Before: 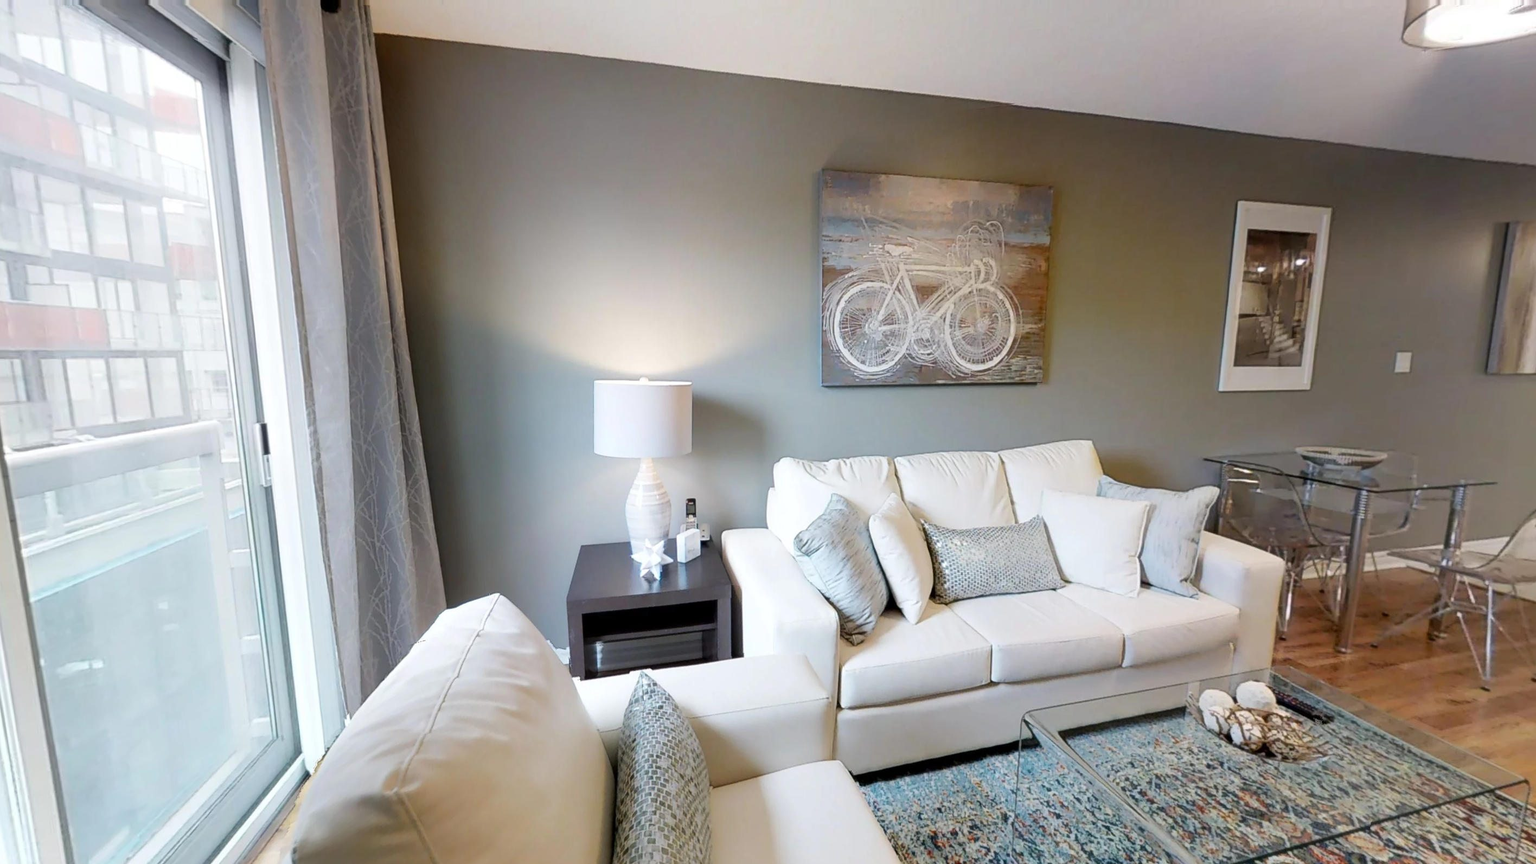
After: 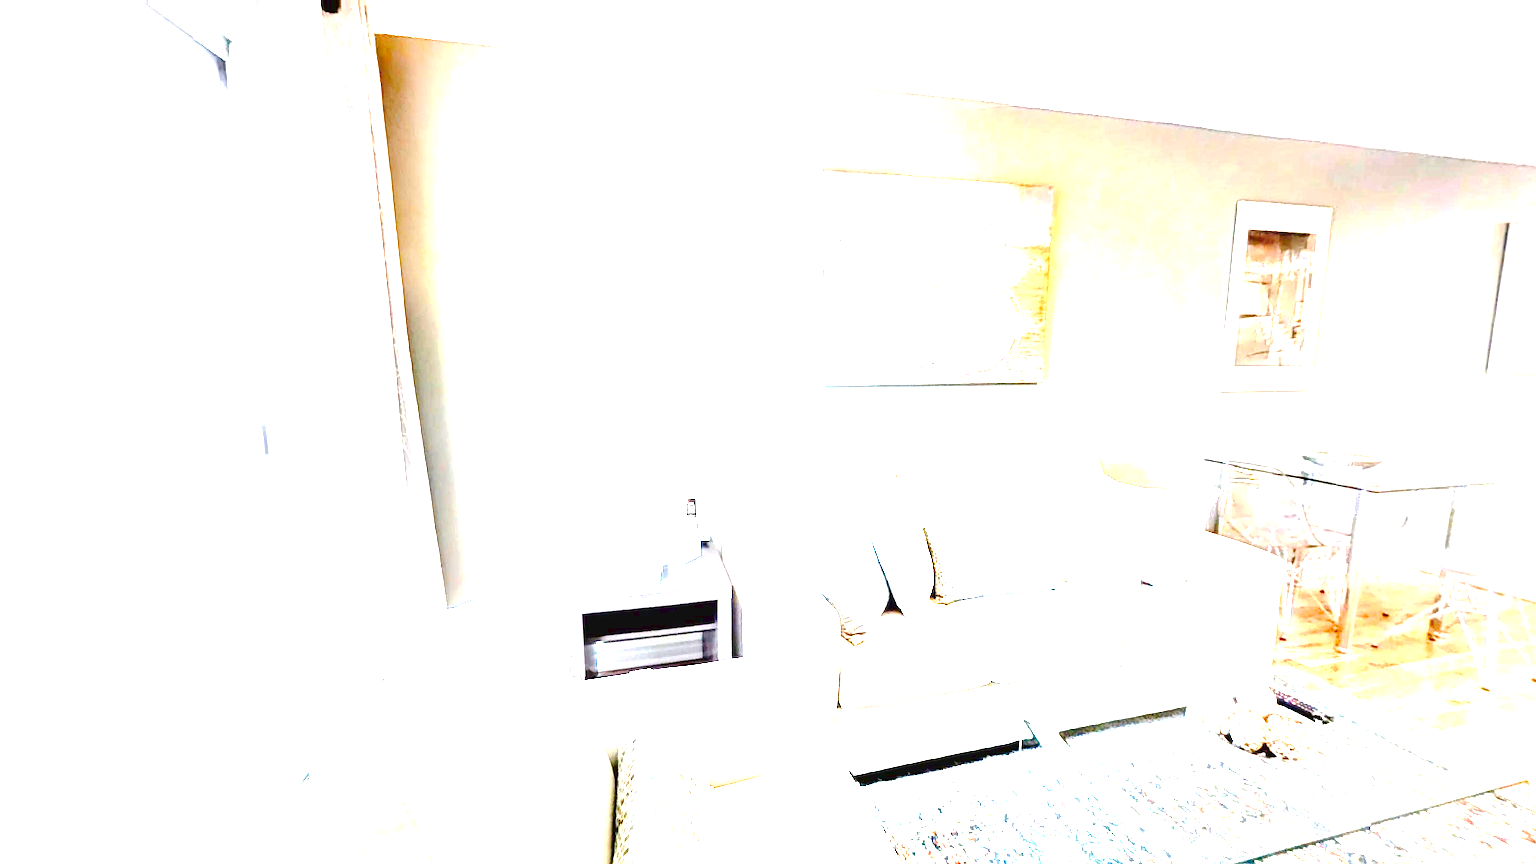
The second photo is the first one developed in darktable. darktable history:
white balance: red 1, blue 1
tone curve: curves: ch0 [(0, 0) (0.003, 0.047) (0.011, 0.05) (0.025, 0.053) (0.044, 0.057) (0.069, 0.062) (0.1, 0.084) (0.136, 0.115) (0.177, 0.159) (0.224, 0.216) (0.277, 0.289) (0.335, 0.382) (0.399, 0.474) (0.468, 0.561) (0.543, 0.636) (0.623, 0.705) (0.709, 0.778) (0.801, 0.847) (0.898, 0.916) (1, 1)], preserve colors none
exposure: black level correction 0, exposure 4 EV, compensate exposure bias true, compensate highlight preservation false
contrast brightness saturation: contrast 0.13, brightness -0.24, saturation 0.14
